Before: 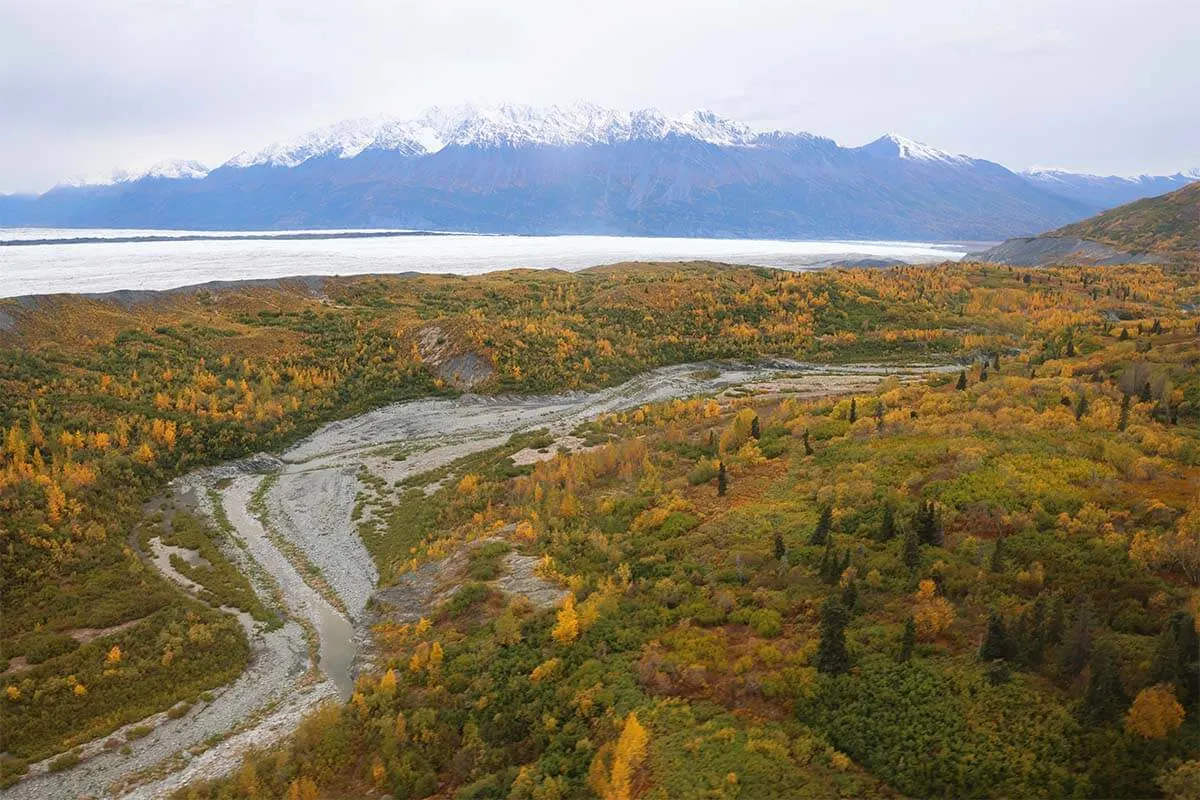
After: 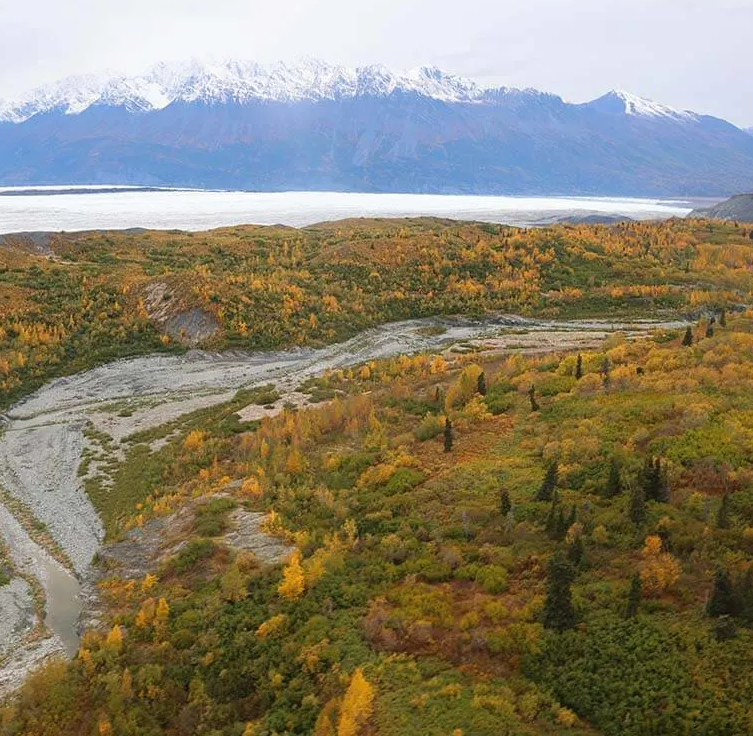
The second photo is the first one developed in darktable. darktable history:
crop and rotate: left 22.897%, top 5.621%, right 14.328%, bottom 2.348%
